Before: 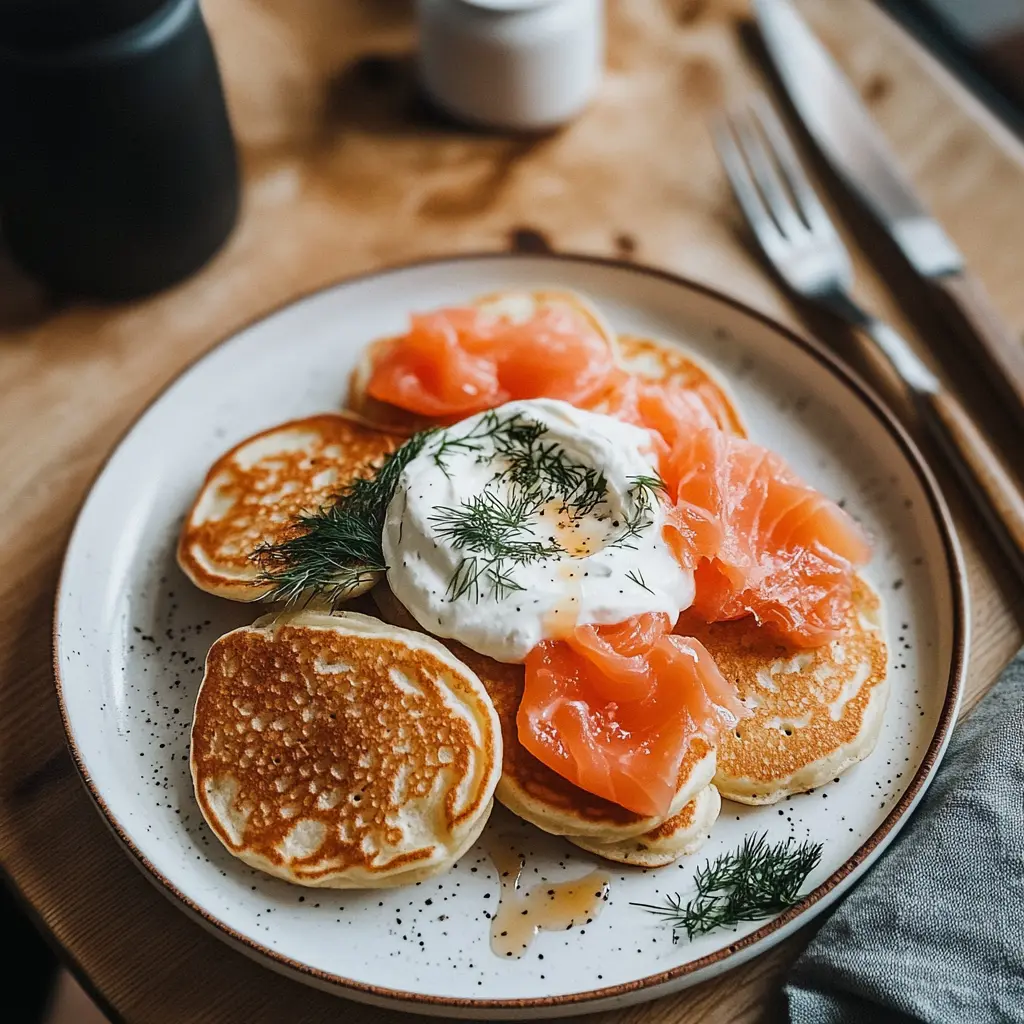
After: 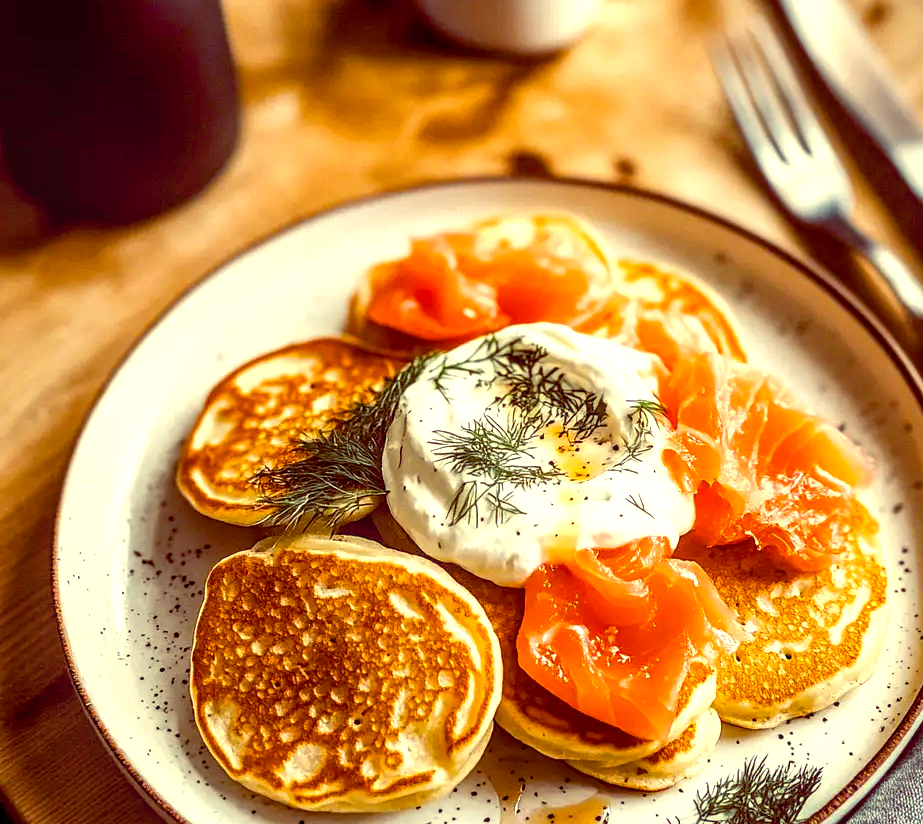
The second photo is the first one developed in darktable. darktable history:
local contrast: on, module defaults
color balance rgb: highlights gain › chroma 8.06%, highlights gain › hue 85.42°, global offset › luminance -0.176%, global offset › chroma 0.27%, perceptual saturation grading › global saturation 25.922%, perceptual brilliance grading › global brilliance 29.688%, contrast -9.896%
crop: top 7.447%, right 9.857%, bottom 12.009%
